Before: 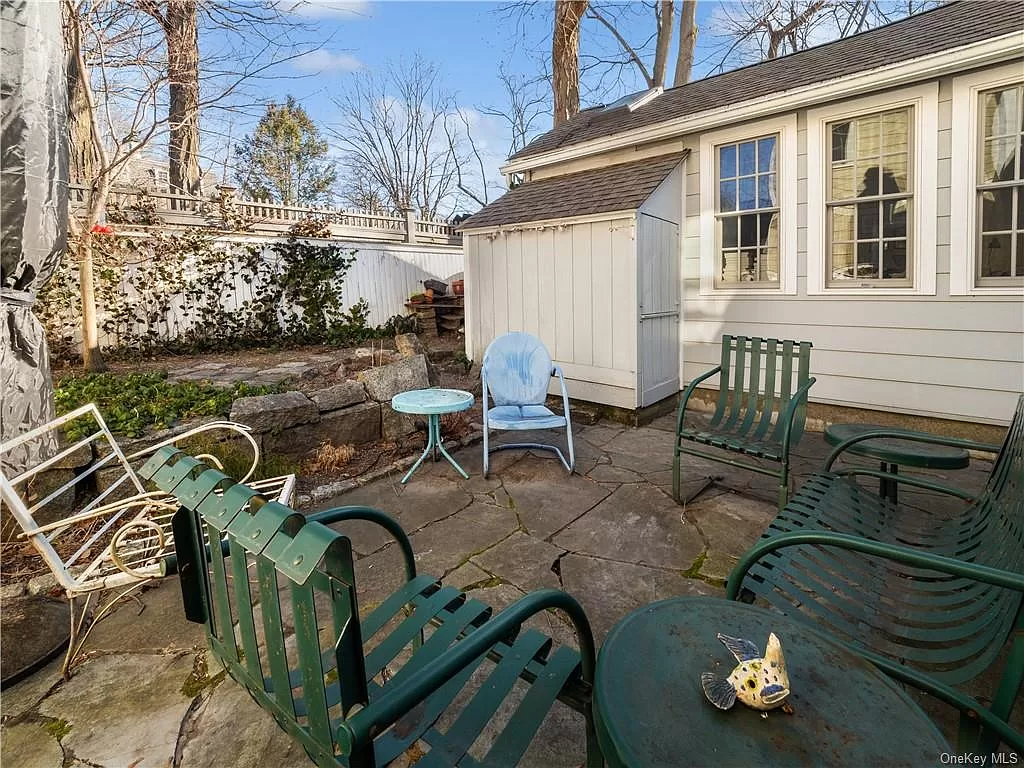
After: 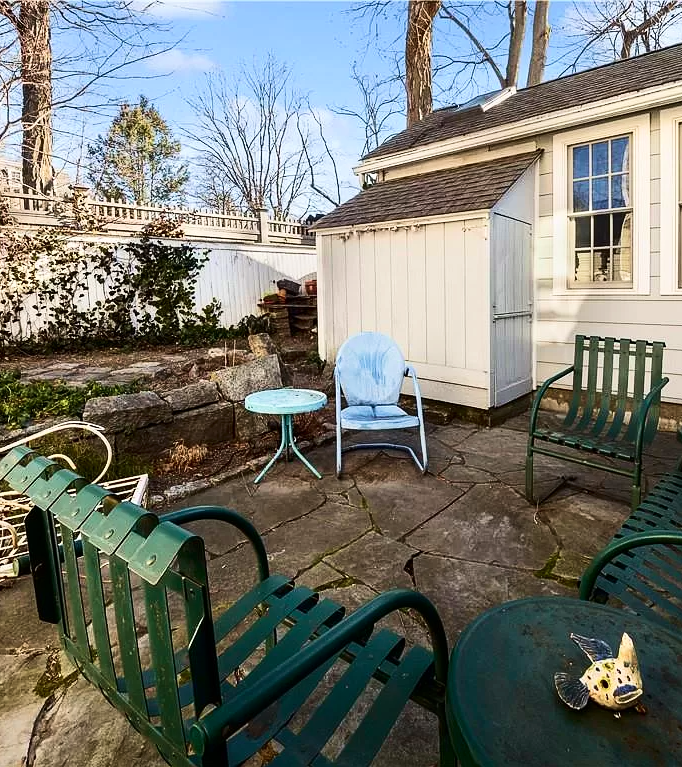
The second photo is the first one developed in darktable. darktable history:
velvia: on, module defaults
crop and rotate: left 14.385%, right 18.935%
contrast brightness saturation: contrast 0.276
